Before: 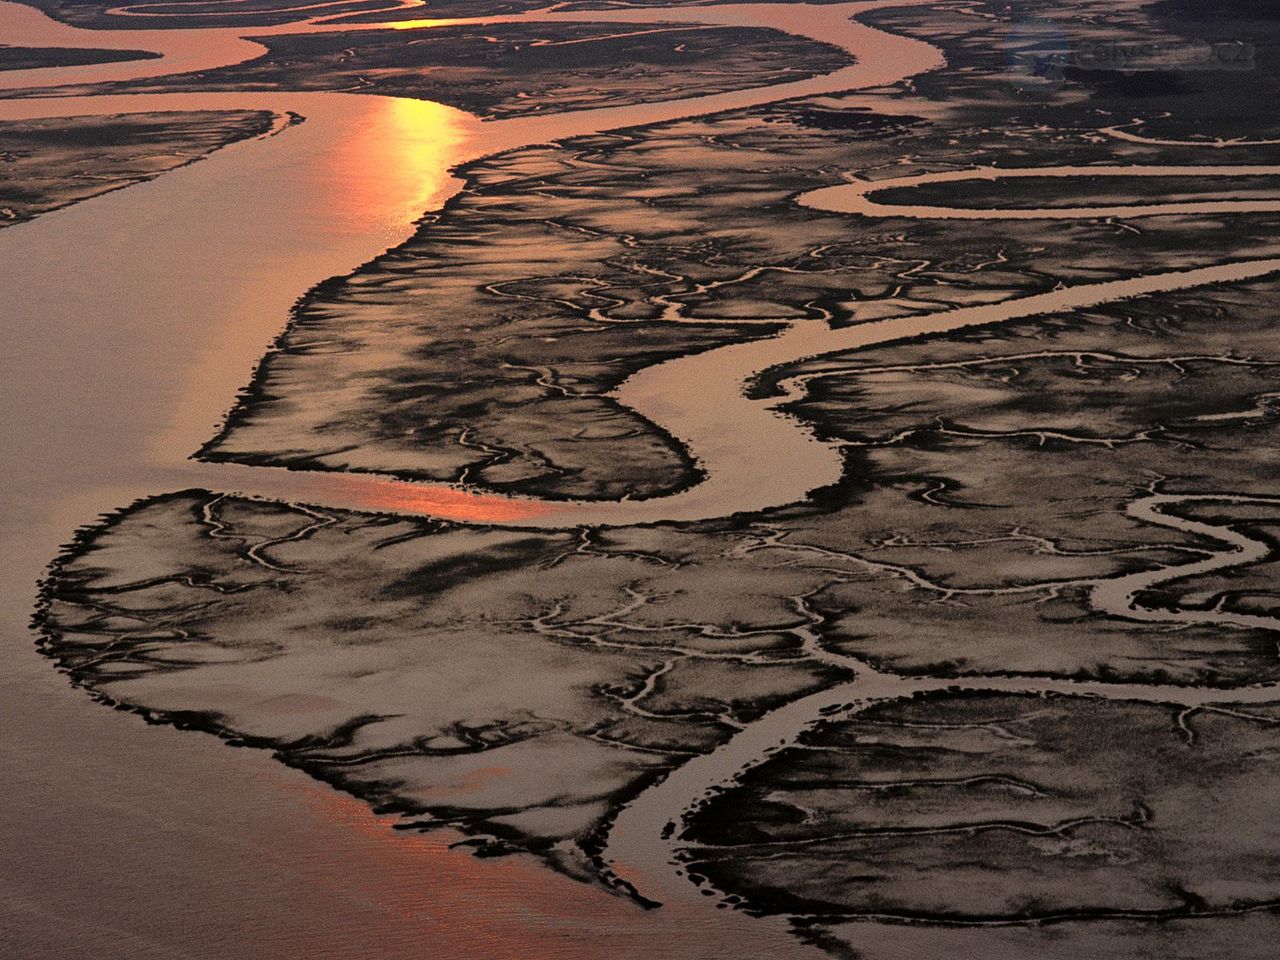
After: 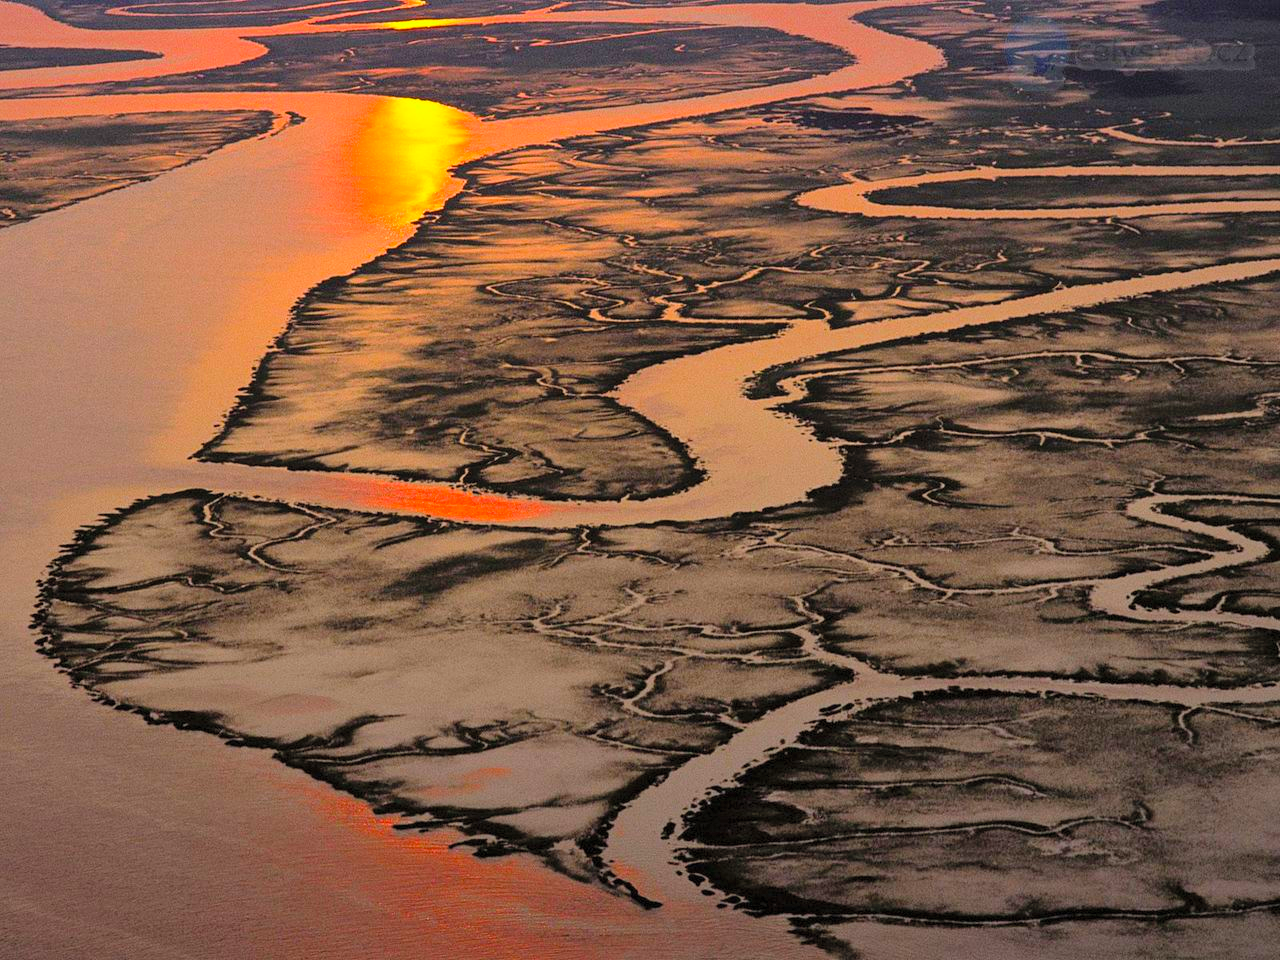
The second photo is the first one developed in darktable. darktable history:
color balance rgb: perceptual saturation grading › global saturation 30%, global vibrance 10%
contrast brightness saturation: contrast 0.07, brightness 0.18, saturation 0.4
